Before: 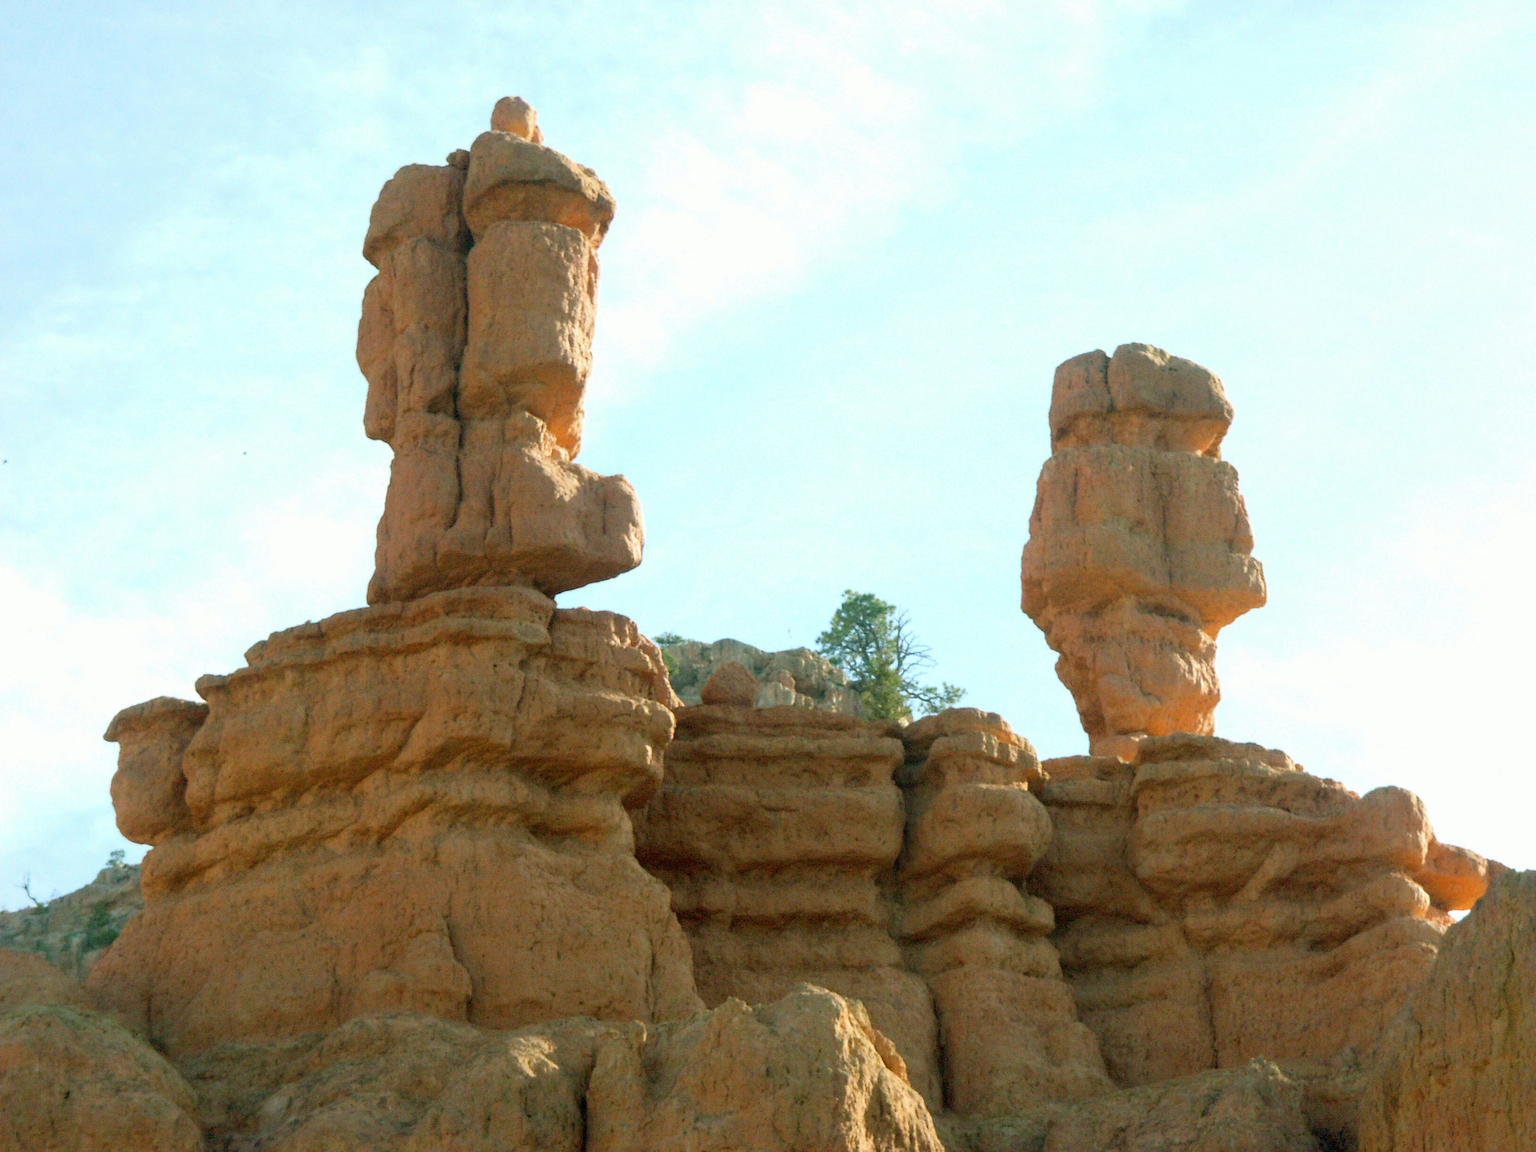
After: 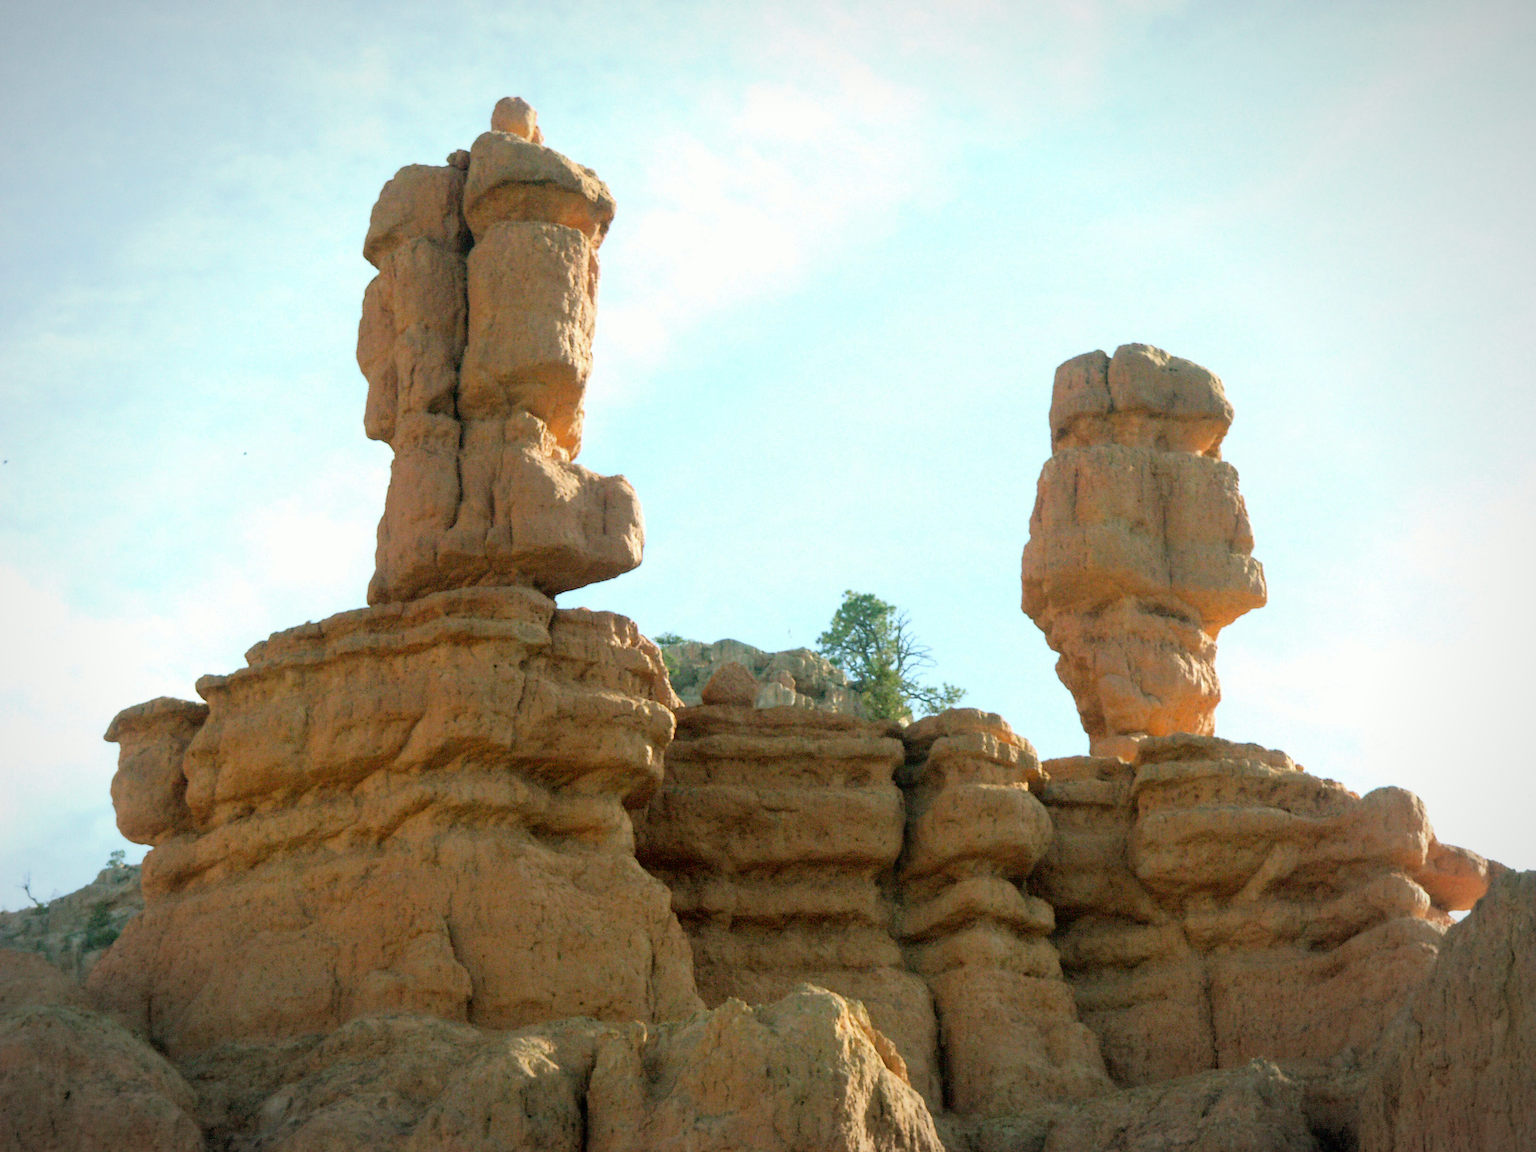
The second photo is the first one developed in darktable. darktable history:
vignetting: fall-off radius 70%, automatic ratio true
rgb curve: curves: ch0 [(0, 0) (0.136, 0.078) (0.262, 0.245) (0.414, 0.42) (1, 1)], compensate middle gray true, preserve colors basic power
